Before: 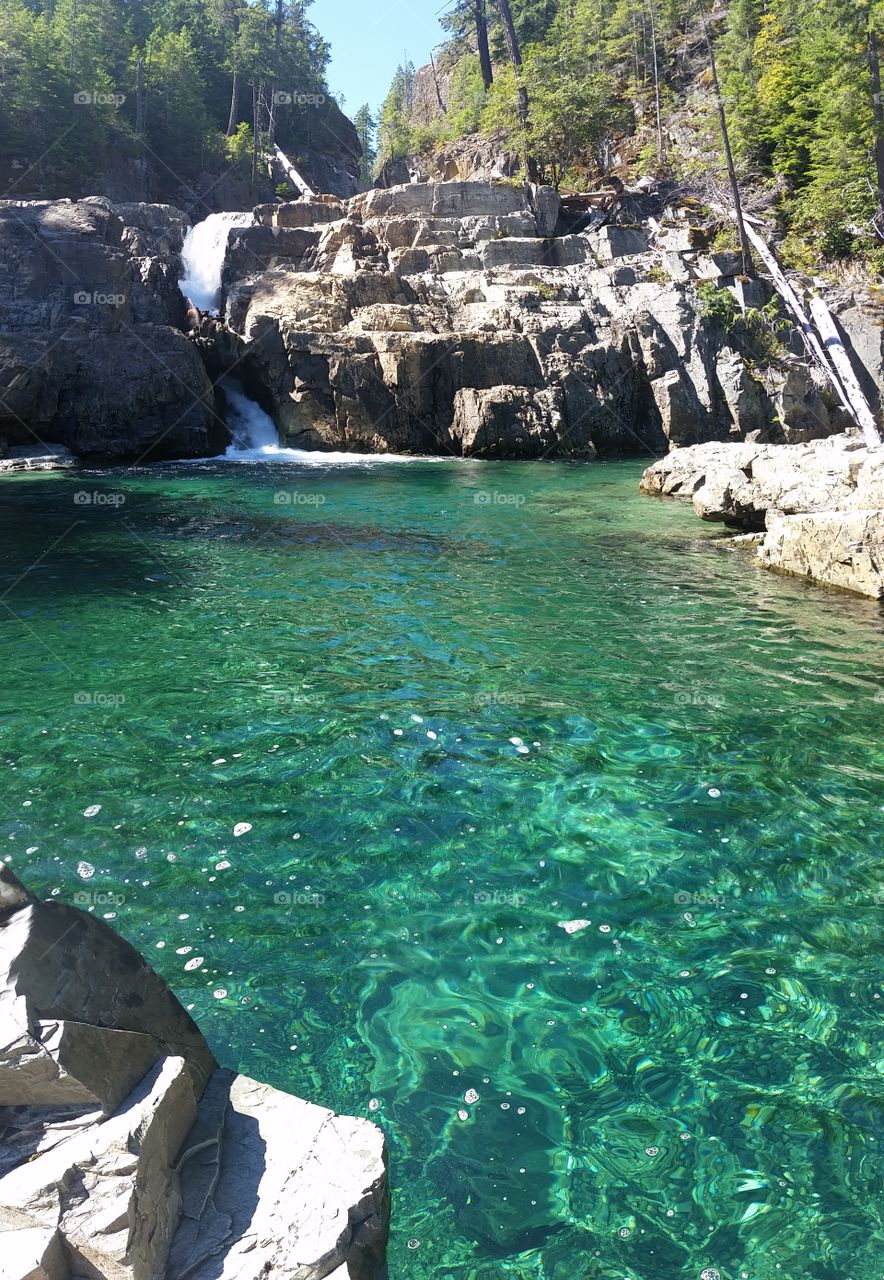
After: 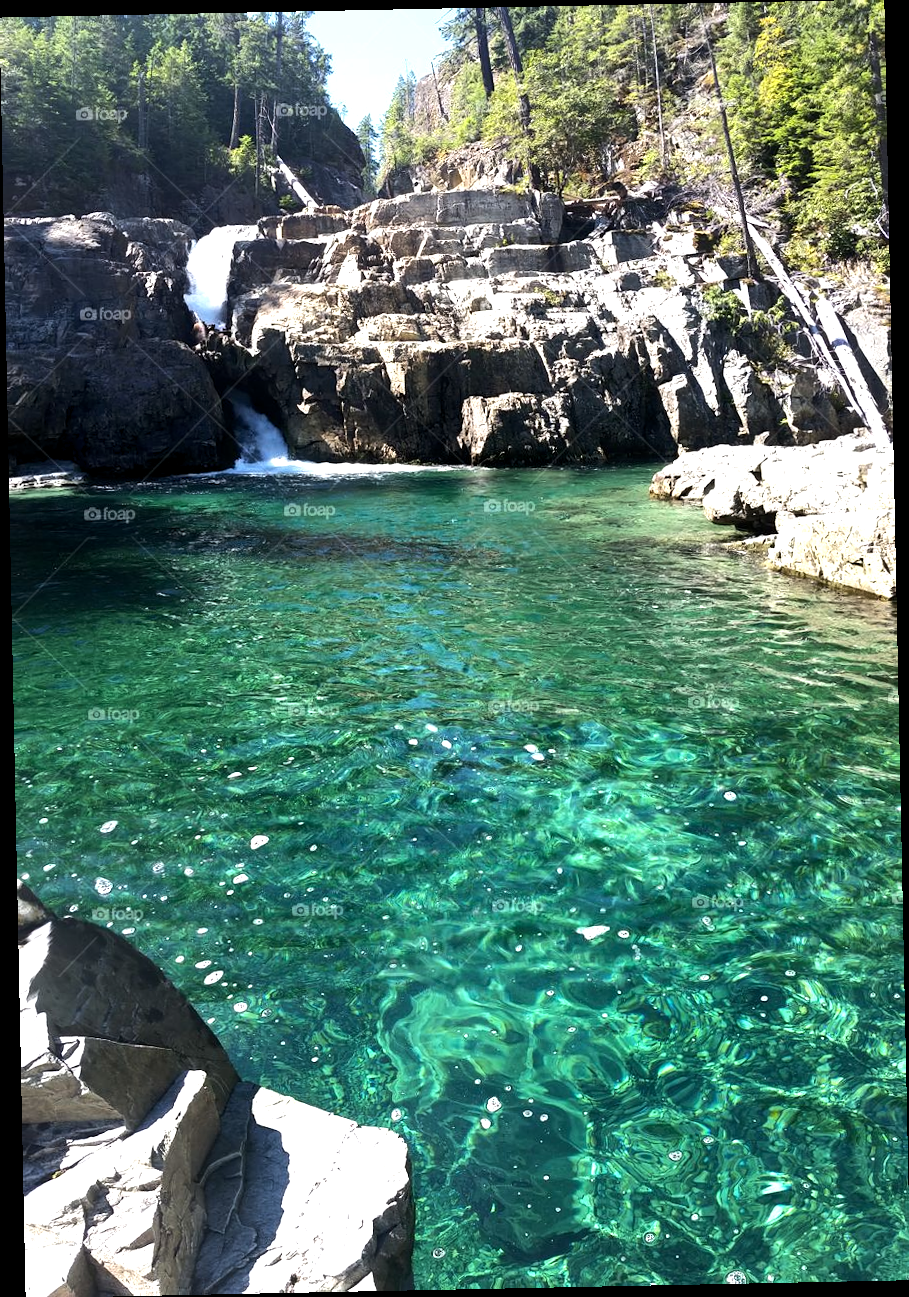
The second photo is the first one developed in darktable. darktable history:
exposure: black level correction 0.004, exposure 0.014 EV, compensate highlight preservation false
tone equalizer: -8 EV -0.75 EV, -7 EV -0.7 EV, -6 EV -0.6 EV, -5 EV -0.4 EV, -3 EV 0.4 EV, -2 EV 0.6 EV, -1 EV 0.7 EV, +0 EV 0.75 EV, edges refinement/feathering 500, mask exposure compensation -1.57 EV, preserve details no
levels: mode automatic, black 0.023%, white 99.97%, levels [0.062, 0.494, 0.925]
rotate and perspective: rotation -1.17°, automatic cropping off
